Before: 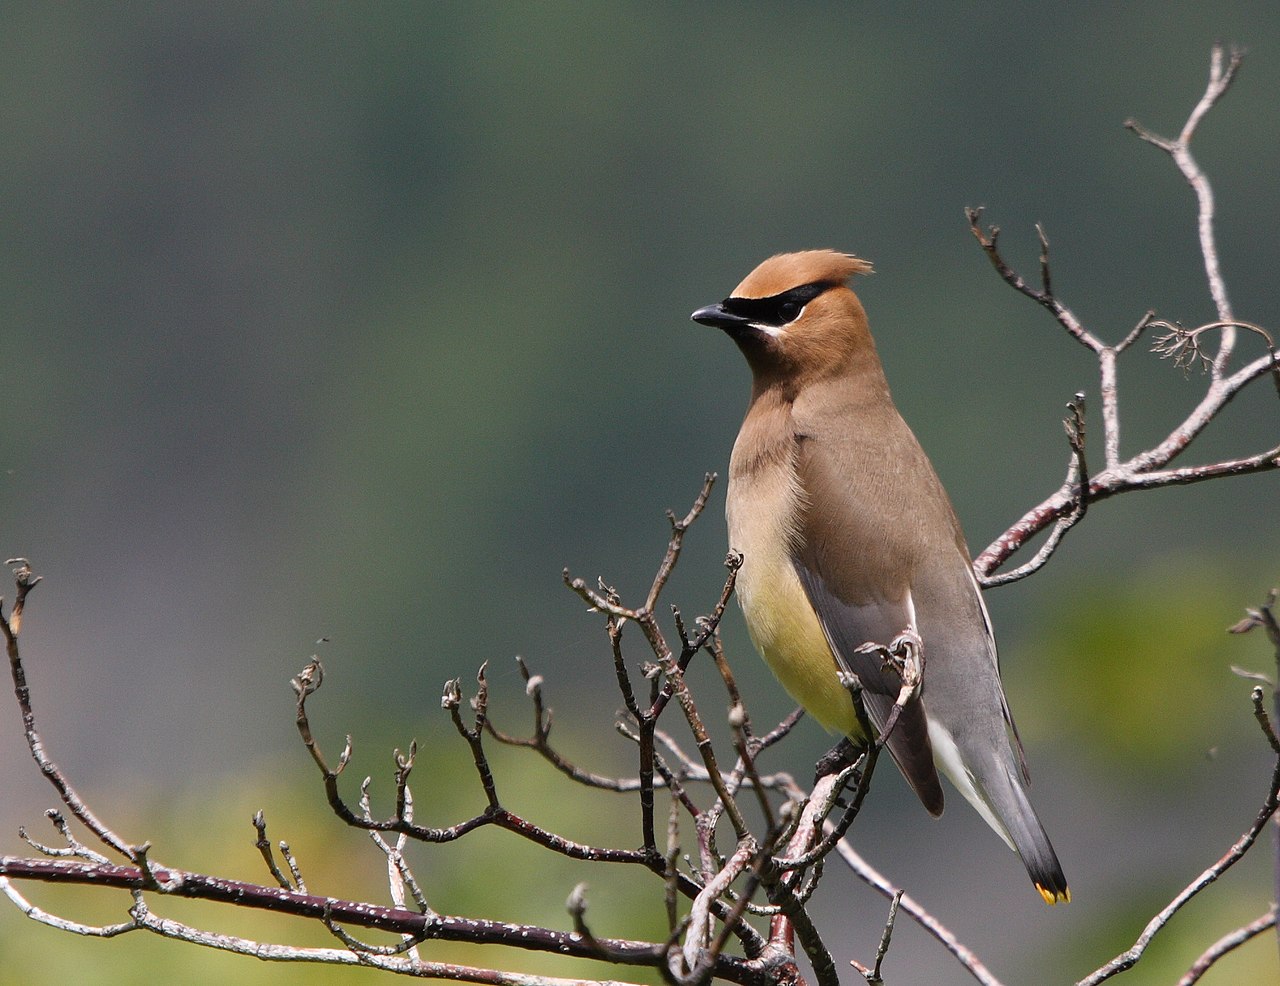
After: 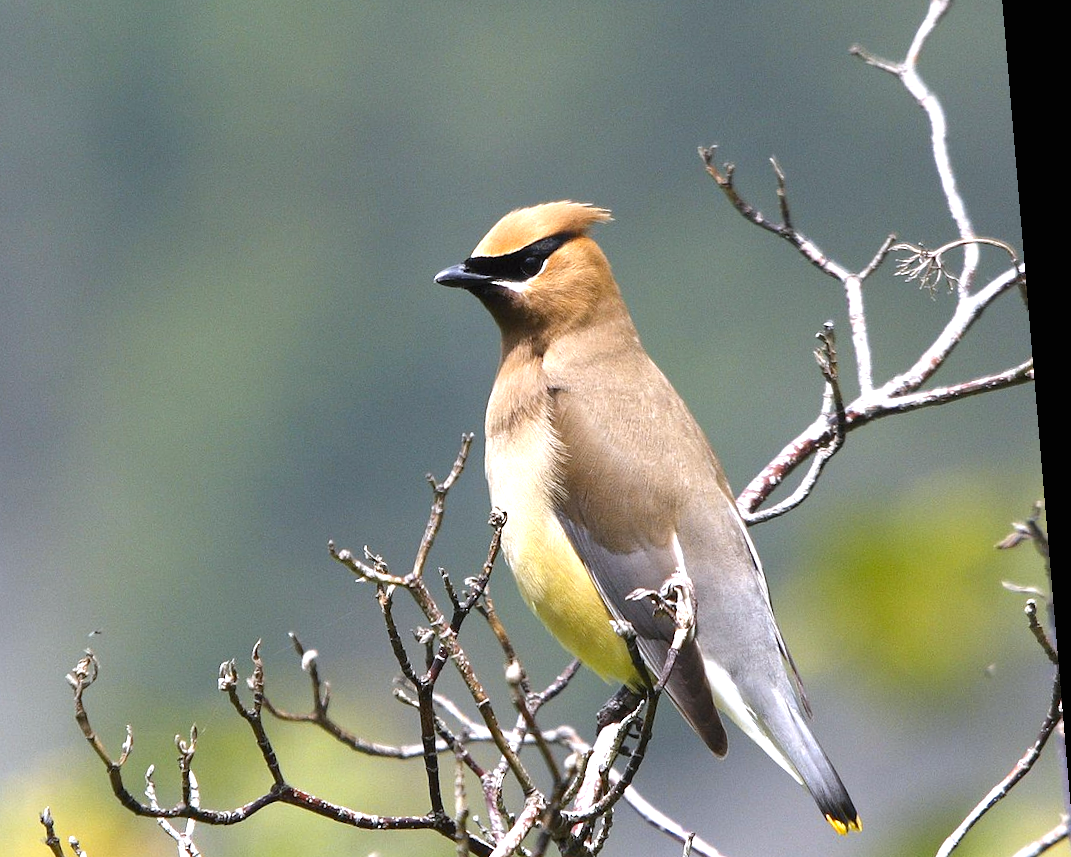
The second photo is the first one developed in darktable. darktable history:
exposure: black level correction 0, exposure 1.2 EV, compensate exposure bias true, compensate highlight preservation false
color balance rgb: on, module defaults
white balance: red 0.967, blue 1.049
crop and rotate: left 20.74%, top 7.912%, right 0.375%, bottom 13.378%
color contrast: green-magenta contrast 0.8, blue-yellow contrast 1.1, unbound 0
rotate and perspective: rotation -4.86°, automatic cropping off
